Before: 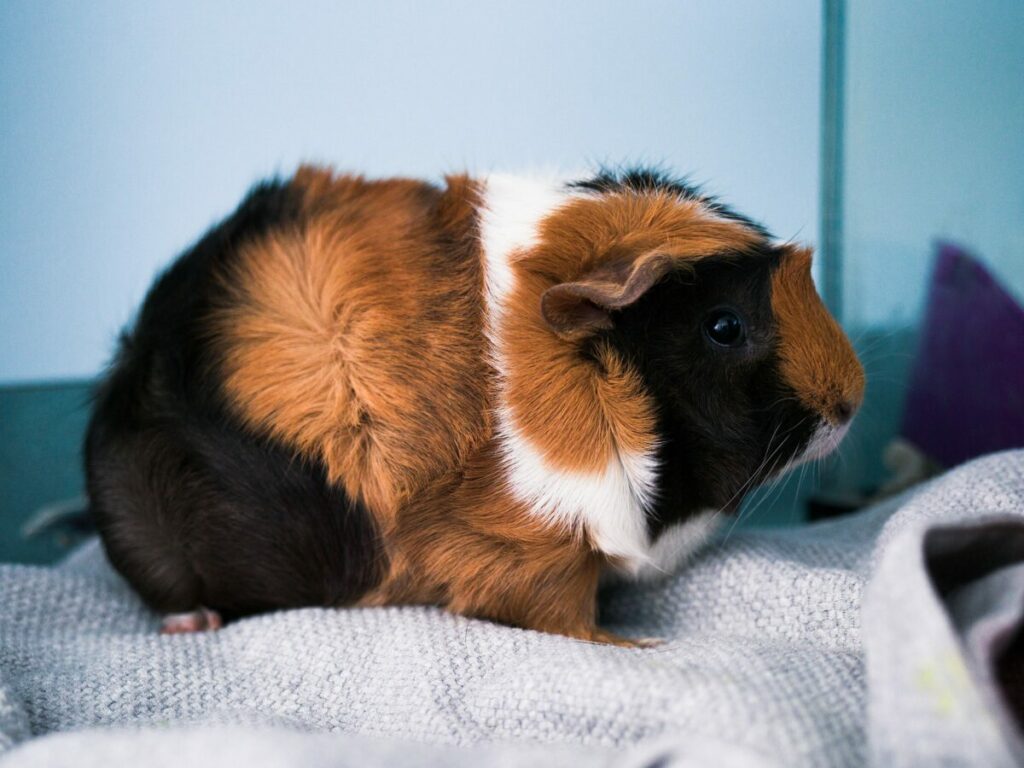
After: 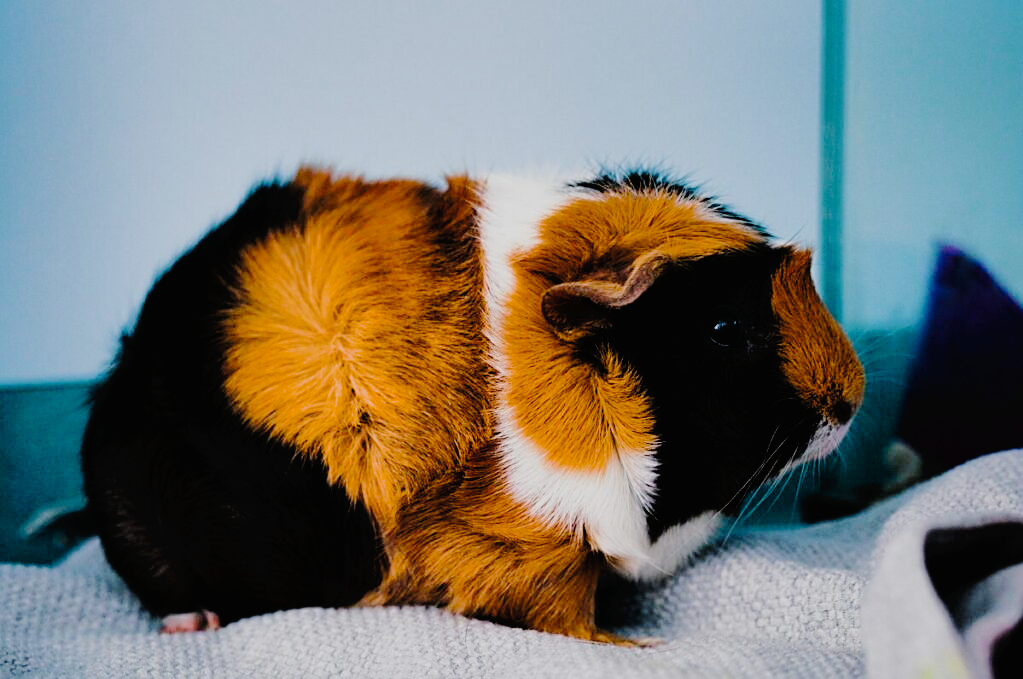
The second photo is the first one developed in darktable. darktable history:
color balance rgb: linear chroma grading › global chroma 15%, perceptual saturation grading › global saturation 30%
filmic rgb: black relative exposure -5 EV, white relative exposure 3.5 EV, hardness 3.19, contrast 1.4, highlights saturation mix -50%
sharpen: on, module defaults
shadows and highlights: shadows 40, highlights -60
tone curve: curves: ch0 [(0, 0) (0.003, 0.011) (0.011, 0.012) (0.025, 0.013) (0.044, 0.023) (0.069, 0.04) (0.1, 0.06) (0.136, 0.094) (0.177, 0.145) (0.224, 0.213) (0.277, 0.301) (0.335, 0.389) (0.399, 0.473) (0.468, 0.554) (0.543, 0.627) (0.623, 0.694) (0.709, 0.763) (0.801, 0.83) (0.898, 0.906) (1, 1)], preserve colors none
crop and rotate: top 0%, bottom 11.49%
